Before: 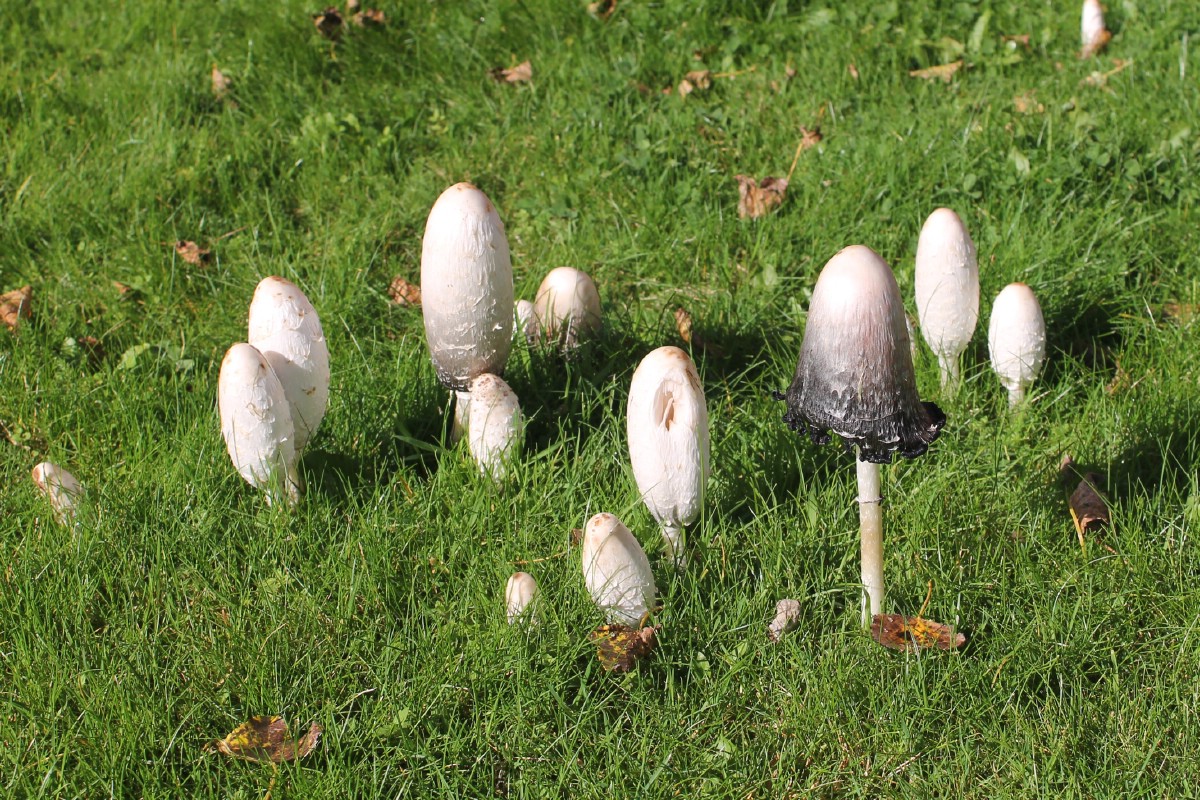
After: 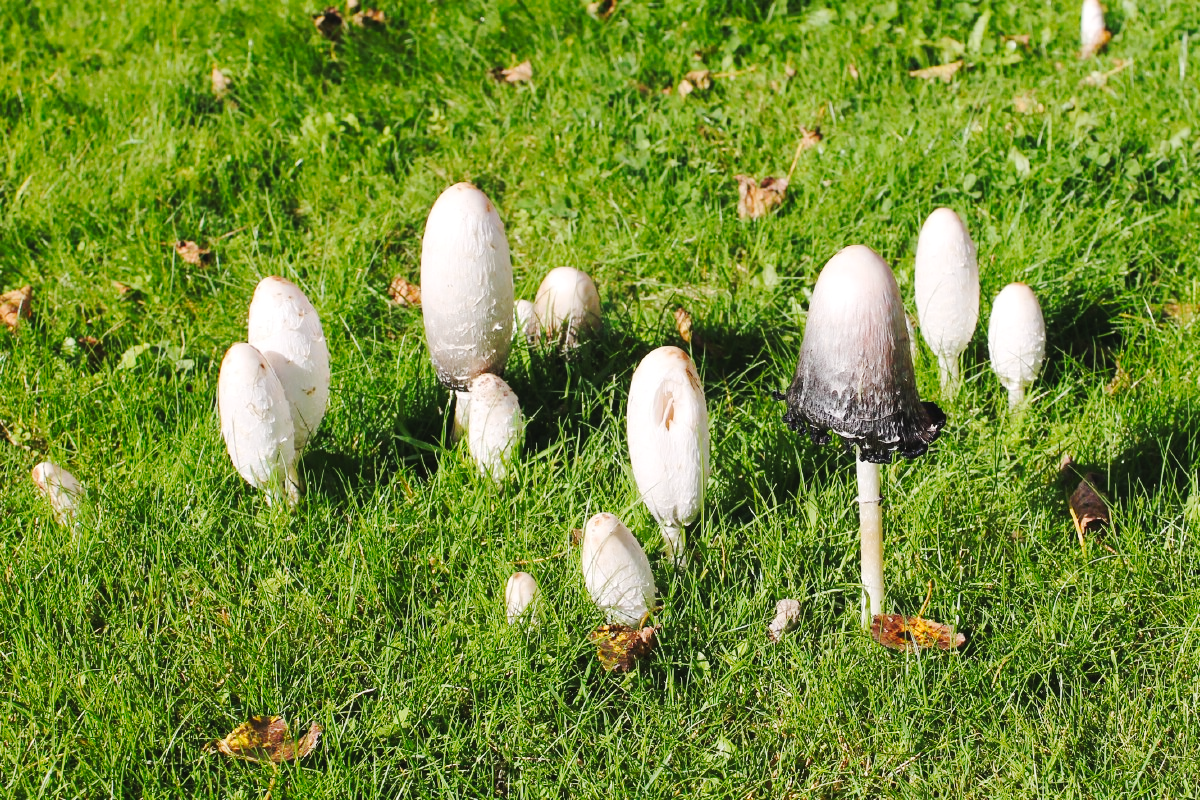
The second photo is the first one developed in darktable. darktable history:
tone curve: curves: ch0 [(0, 0.023) (0.103, 0.087) (0.277, 0.28) (0.438, 0.547) (0.546, 0.678) (0.735, 0.843) (0.994, 1)]; ch1 [(0, 0) (0.371, 0.261) (0.465, 0.42) (0.488, 0.477) (0.512, 0.513) (0.542, 0.581) (0.574, 0.647) (0.636, 0.747) (1, 1)]; ch2 [(0, 0) (0.369, 0.388) (0.449, 0.431) (0.478, 0.471) (0.516, 0.517) (0.575, 0.642) (0.649, 0.726) (1, 1)], preserve colors none
